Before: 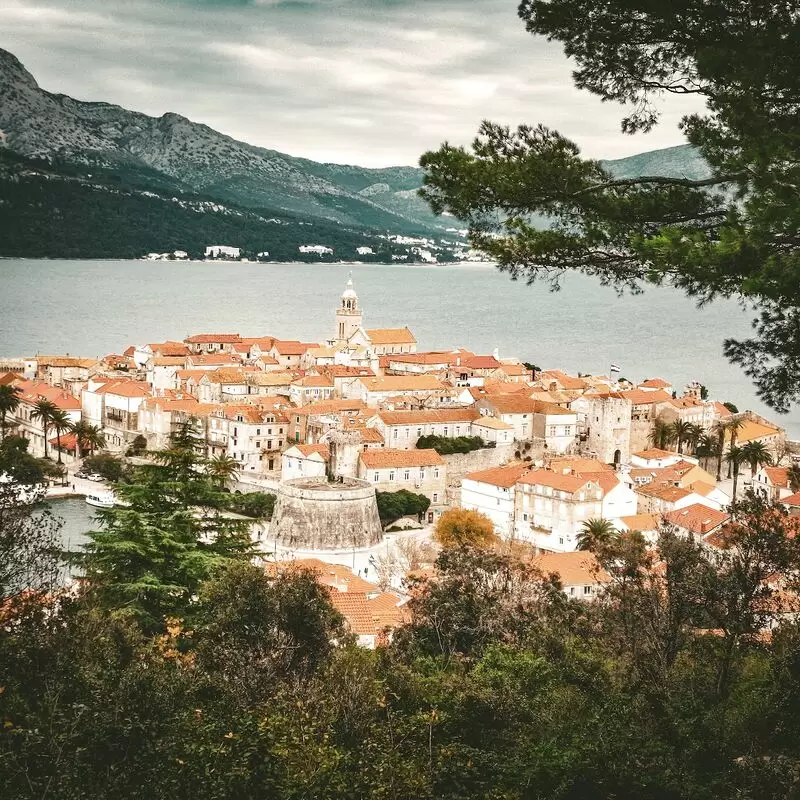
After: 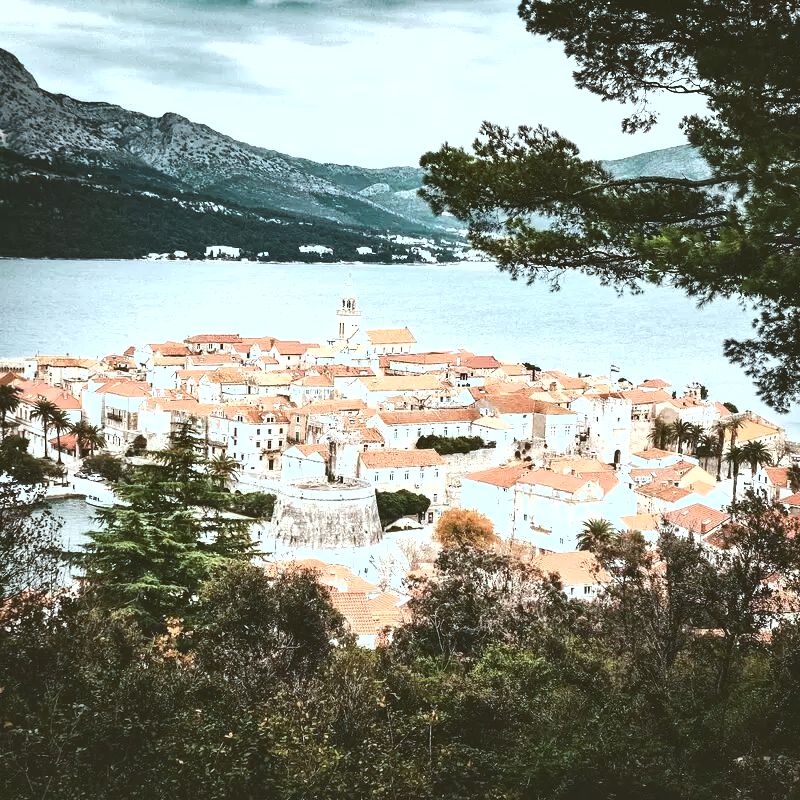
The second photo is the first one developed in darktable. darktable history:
shadows and highlights: radius 125.46, shadows 30.51, highlights -30.51, low approximation 0.01, soften with gaussian
tone equalizer: -8 EV -1.08 EV, -7 EV -1.01 EV, -6 EV -0.867 EV, -5 EV -0.578 EV, -3 EV 0.578 EV, -2 EV 0.867 EV, -1 EV 1.01 EV, +0 EV 1.08 EV, edges refinement/feathering 500, mask exposure compensation -1.57 EV, preserve details no
color zones: curves: ch1 [(0, 0.455) (0.063, 0.455) (0.286, 0.495) (0.429, 0.5) (0.571, 0.5) (0.714, 0.5) (0.857, 0.5) (1, 0.455)]; ch2 [(0, 0.532) (0.063, 0.521) (0.233, 0.447) (0.429, 0.489) (0.571, 0.5) (0.714, 0.5) (0.857, 0.5) (1, 0.532)]
contrast brightness saturation: contrast -0.1, saturation -0.1
color calibration: x 0.37, y 0.382, temperature 4313.32 K
color balance: lift [1.004, 1.002, 1.002, 0.998], gamma [1, 1.007, 1.002, 0.993], gain [1, 0.977, 1.013, 1.023], contrast -3.64%
